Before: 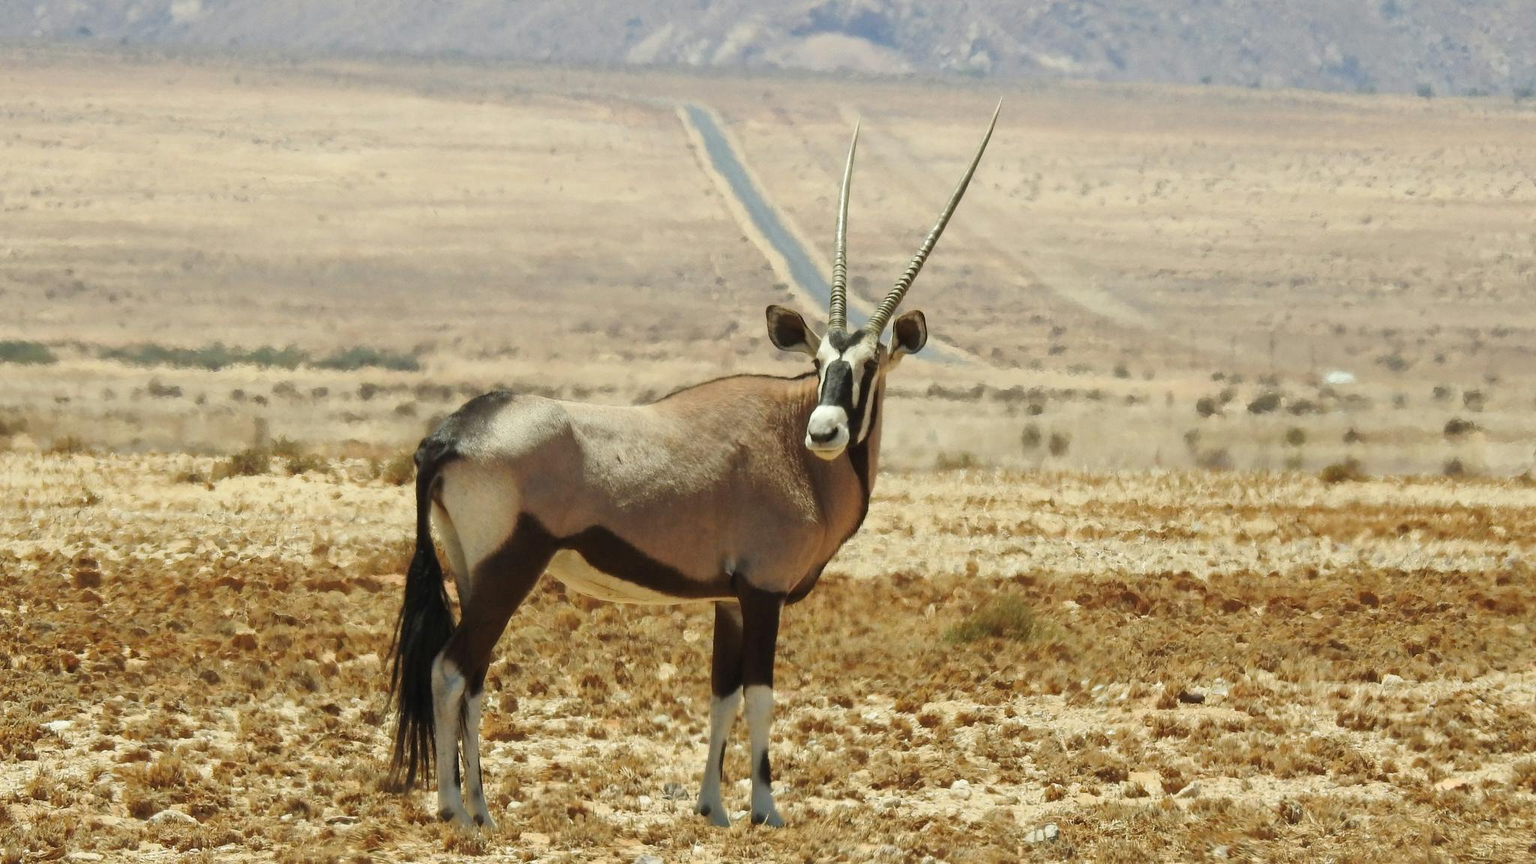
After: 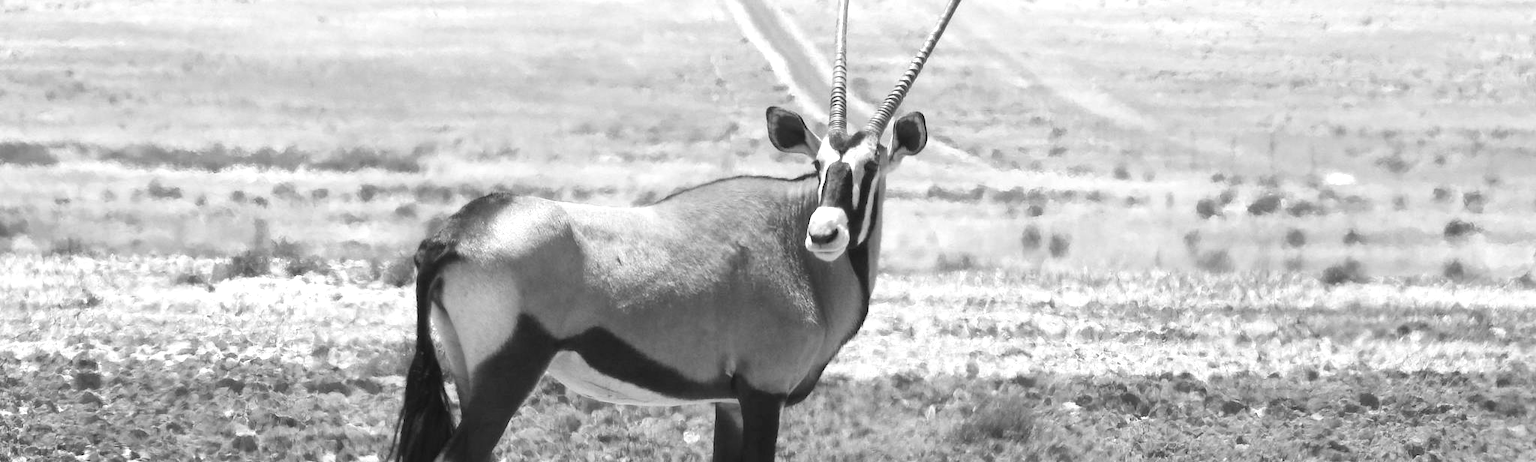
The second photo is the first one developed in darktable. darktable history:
crop and rotate: top 23.043%, bottom 23.437%
exposure: black level correction 0, exposure 0.7 EV, compensate exposure bias true, compensate highlight preservation false
monochrome: on, module defaults
